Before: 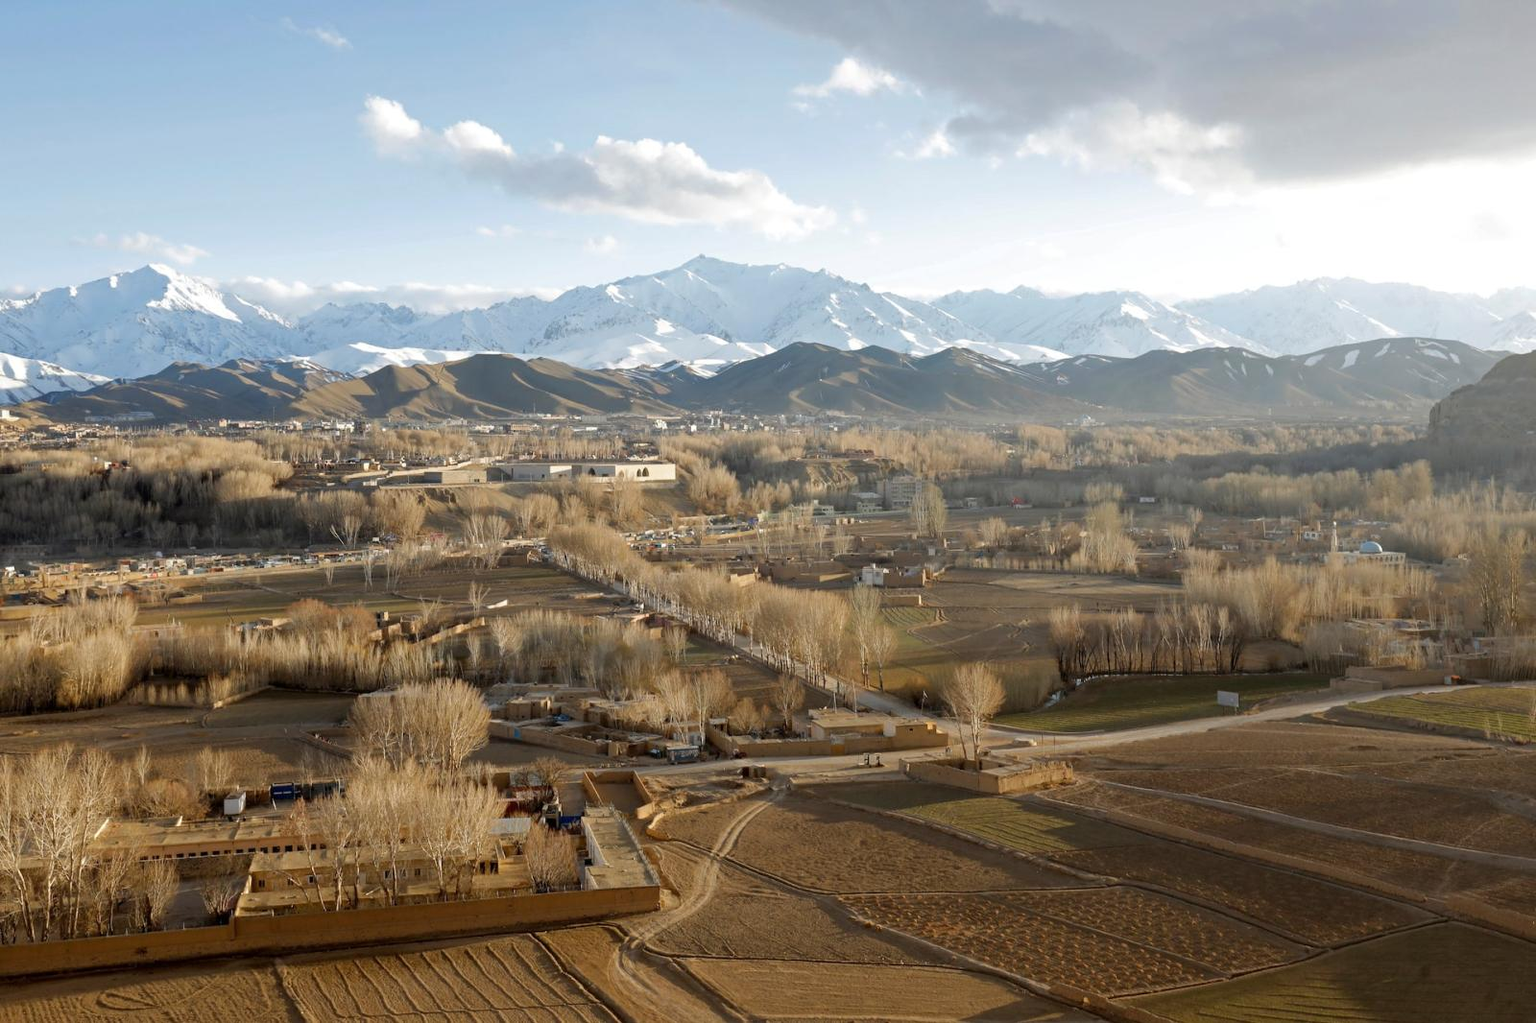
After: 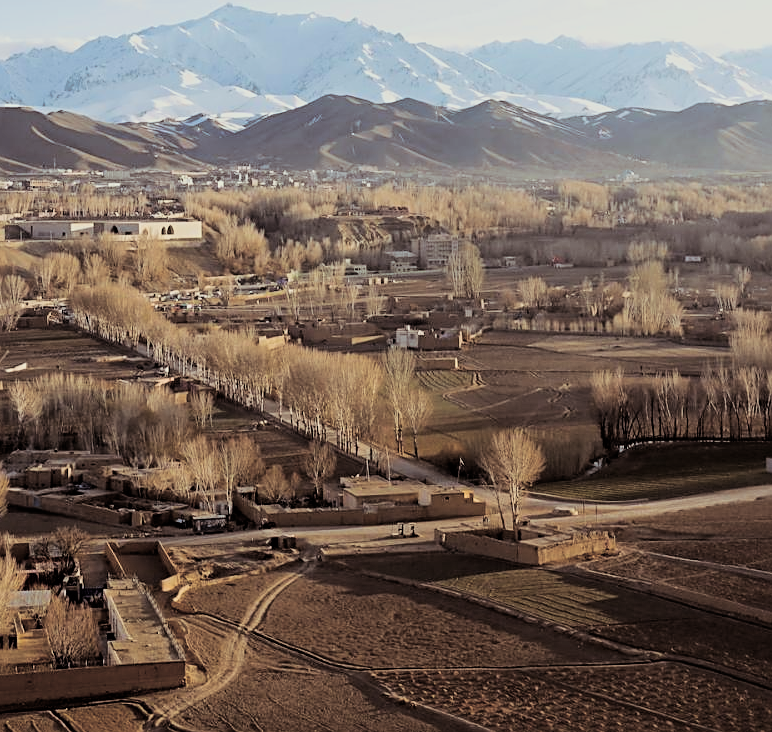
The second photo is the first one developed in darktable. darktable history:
filmic rgb: black relative exposure -7.15 EV, white relative exposure 5.36 EV, hardness 3.02, color science v6 (2022)
split-toning: shadows › saturation 0.2
crop: left 31.379%, top 24.658%, right 20.326%, bottom 6.628%
color balance rgb: shadows lift › luminance -20%, power › hue 72.24°, highlights gain › luminance 15%, global offset › hue 171.6°, perceptual saturation grading › highlights -15%, perceptual saturation grading › shadows 25%, global vibrance 30%, contrast 10%
sharpen: on, module defaults
